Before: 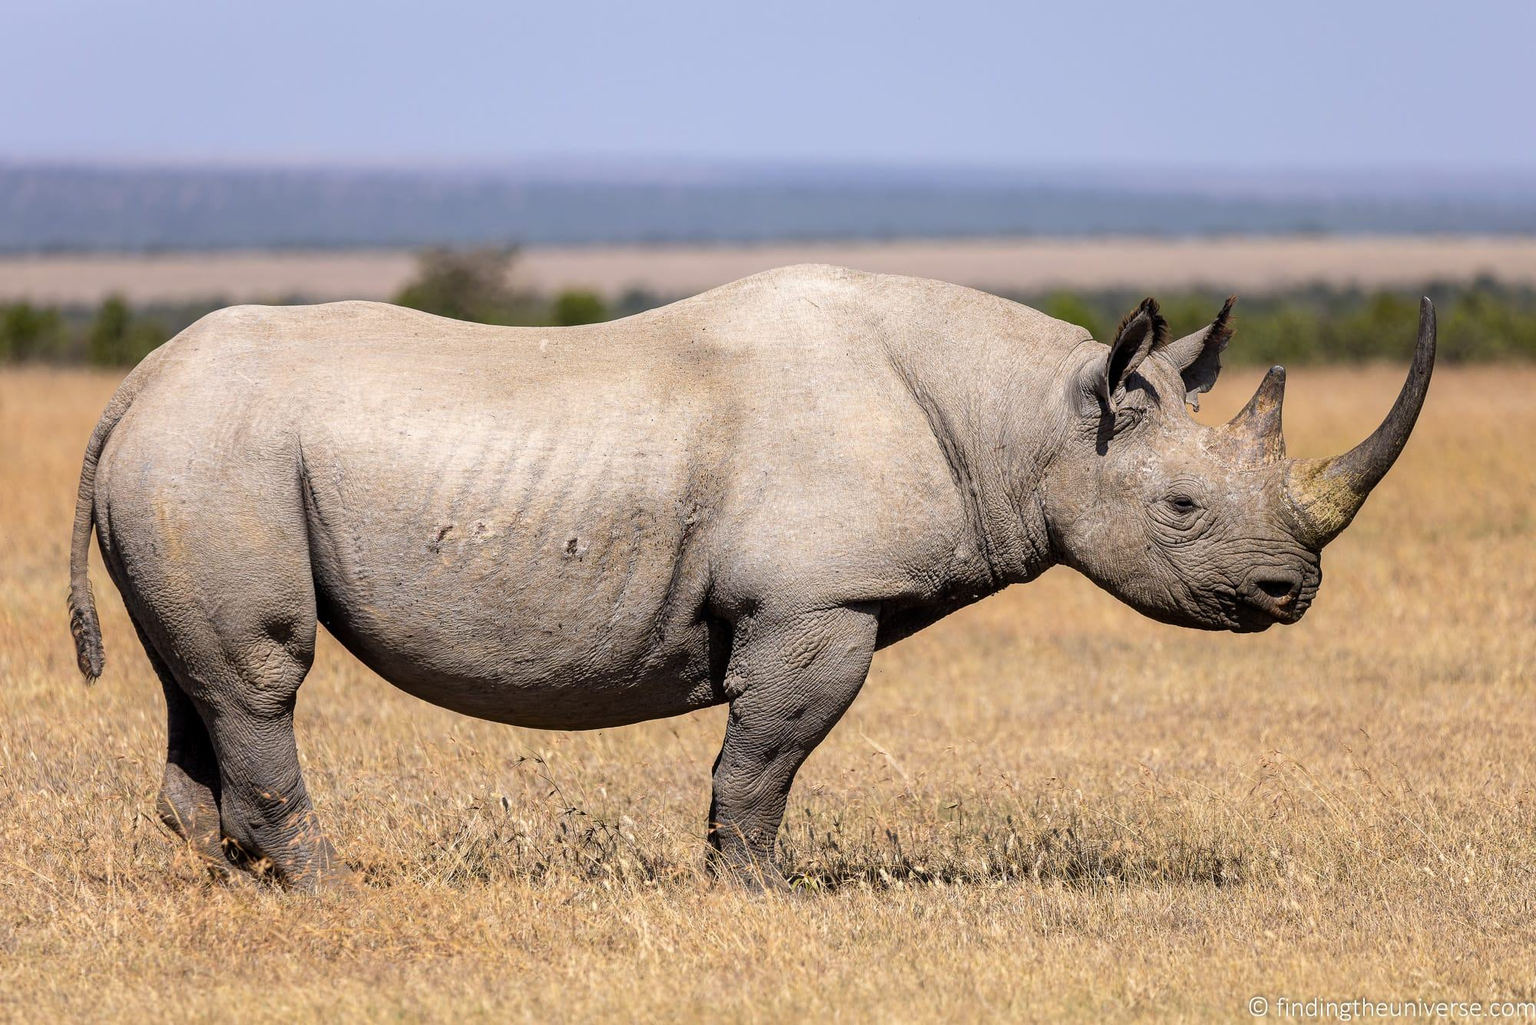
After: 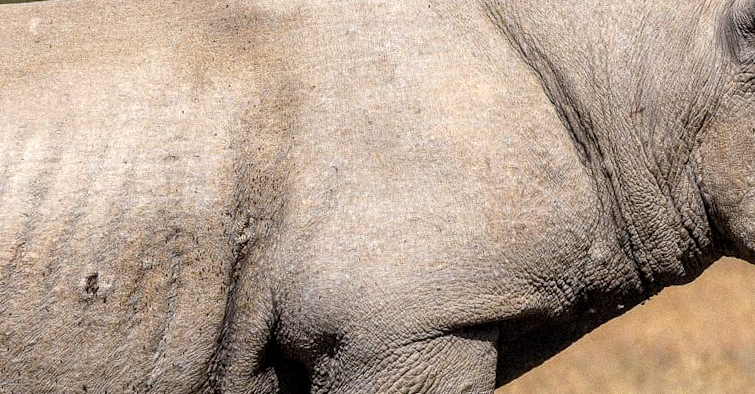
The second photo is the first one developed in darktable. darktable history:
rotate and perspective: rotation -4.57°, crop left 0.054, crop right 0.944, crop top 0.087, crop bottom 0.914
crop: left 31.751%, top 32.172%, right 27.8%, bottom 35.83%
grain: mid-tones bias 0%
local contrast: on, module defaults
exposure: black level correction 0.001, compensate highlight preservation false
